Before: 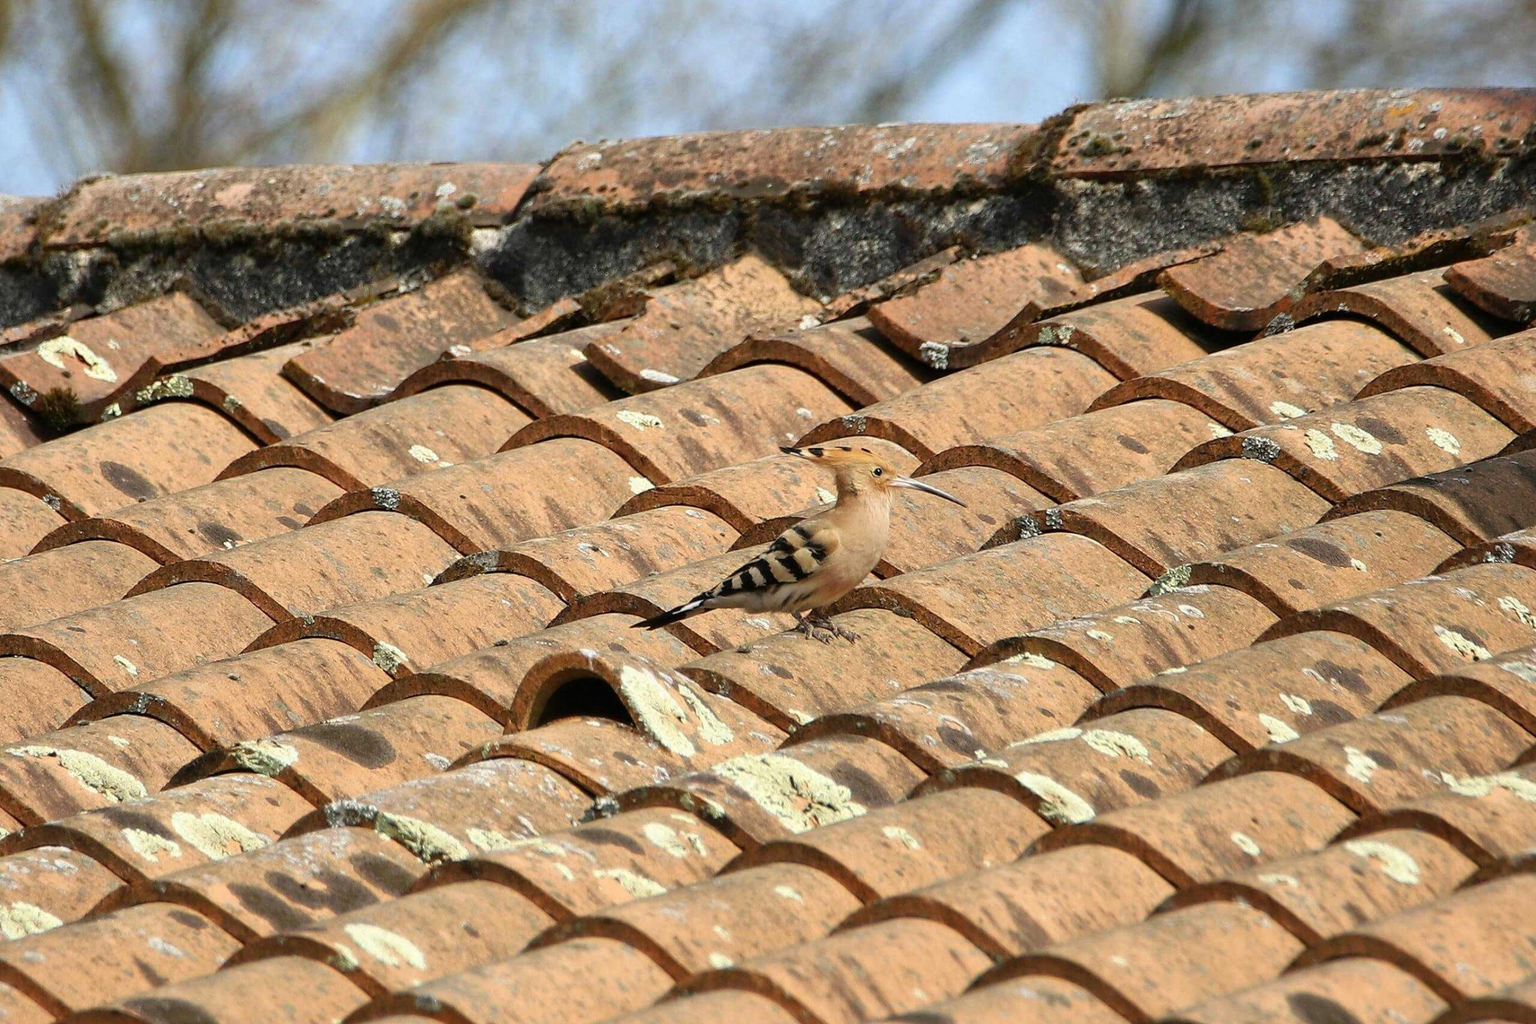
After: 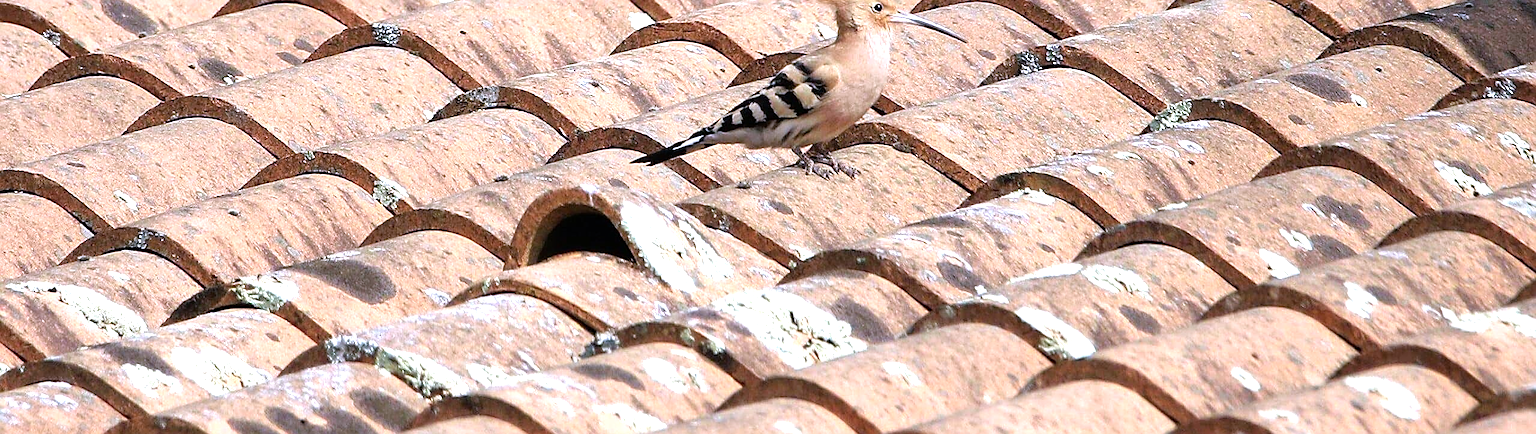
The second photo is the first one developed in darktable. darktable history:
sharpen: on, module defaults
tone equalizer: -8 EV -0.778 EV, -7 EV -0.705 EV, -6 EV -0.606 EV, -5 EV -0.418 EV, -3 EV 0.398 EV, -2 EV 0.6 EV, -1 EV 0.686 EV, +0 EV 0.758 EV
color calibration: illuminant as shot in camera, x 0.379, y 0.397, temperature 4130.42 K
crop: top 45.413%, bottom 12.114%
